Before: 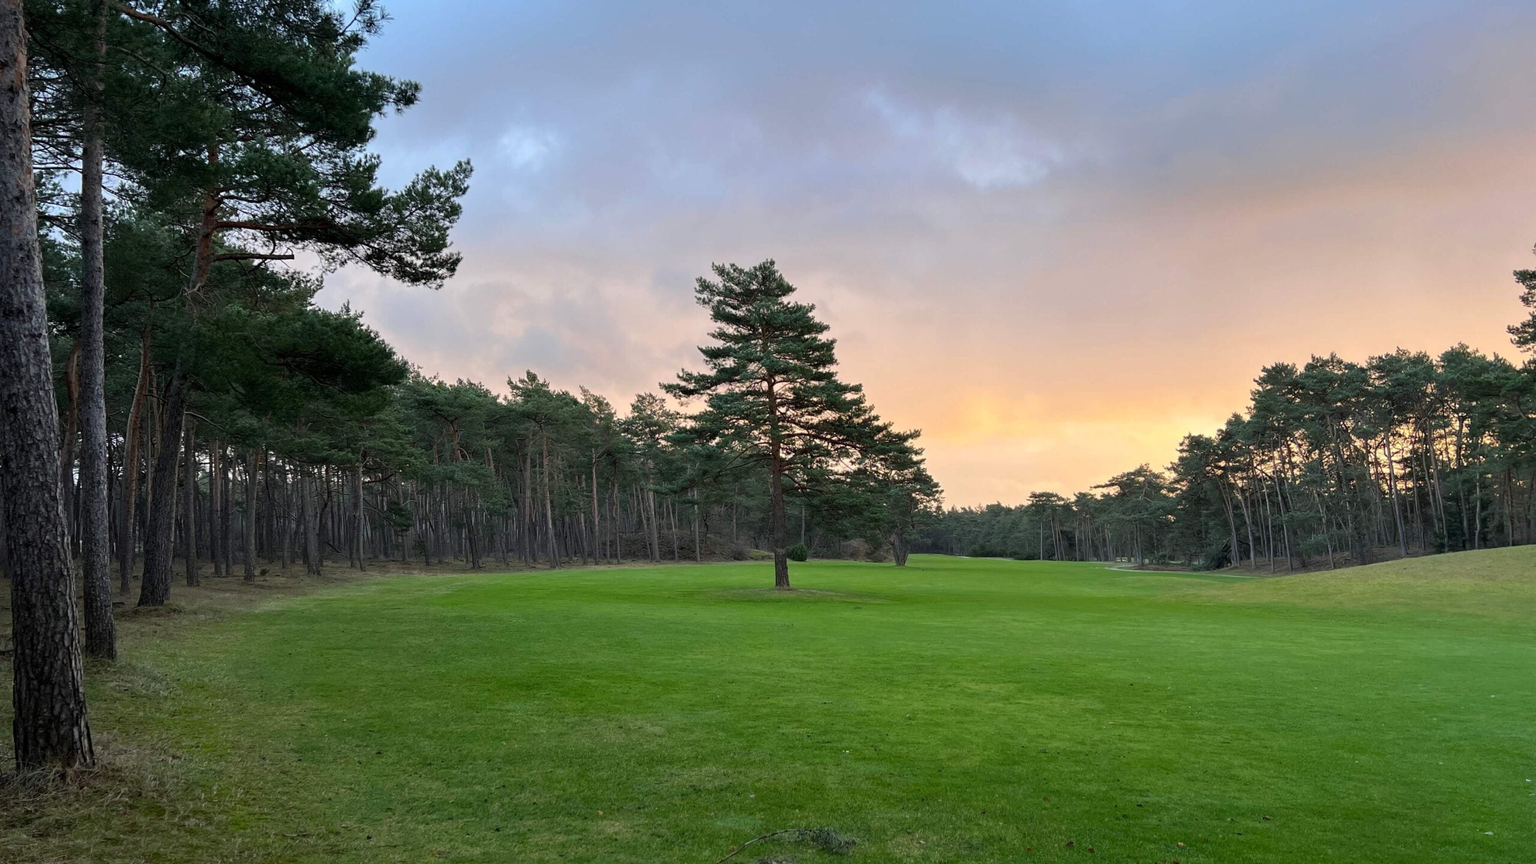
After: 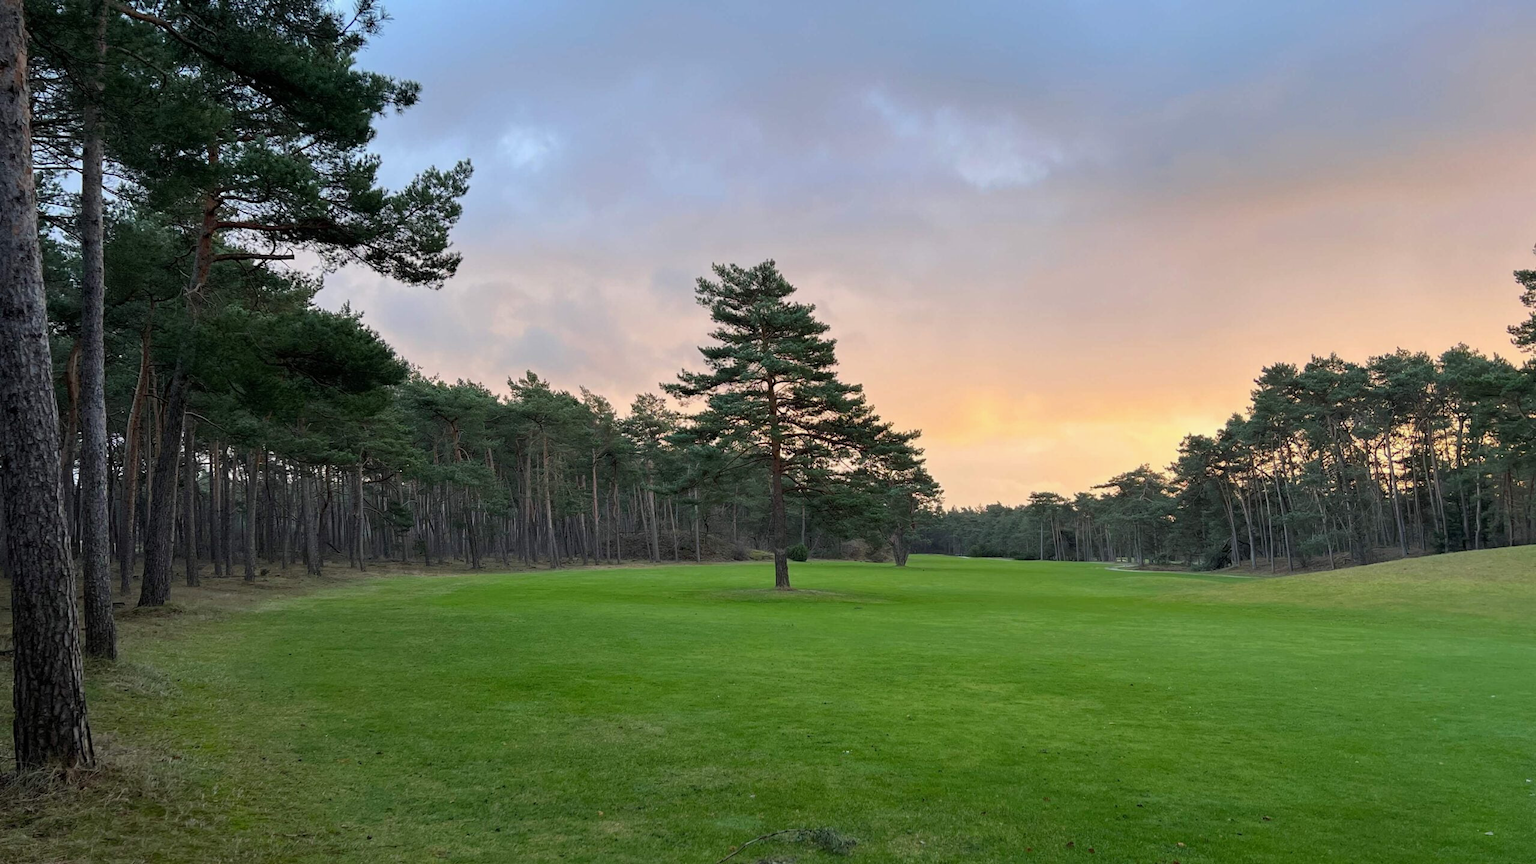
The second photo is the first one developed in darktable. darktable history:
tone equalizer: -7 EV 0.184 EV, -6 EV 0.115 EV, -5 EV 0.094 EV, -4 EV 0.058 EV, -2 EV -0.016 EV, -1 EV -0.063 EV, +0 EV -0.081 EV, edges refinement/feathering 500, mask exposure compensation -1.57 EV, preserve details no
